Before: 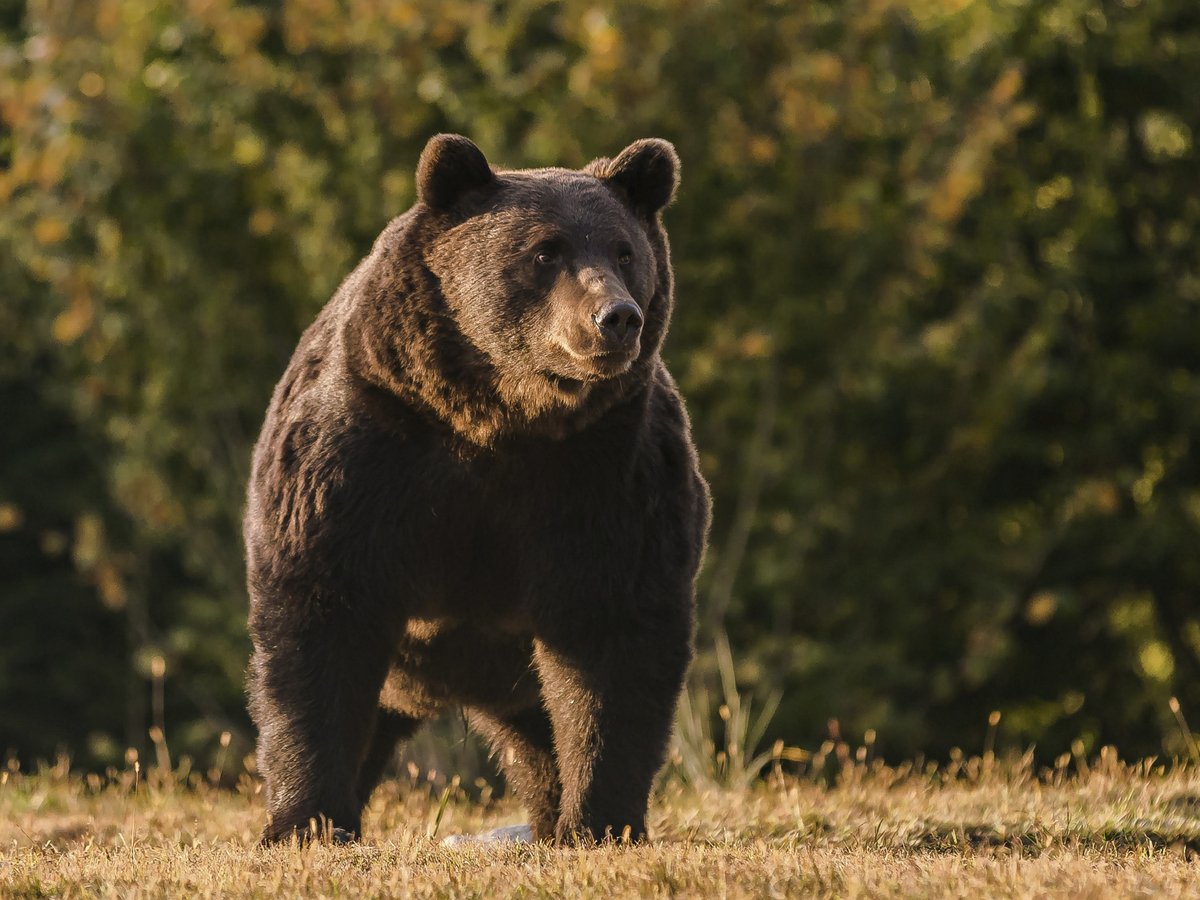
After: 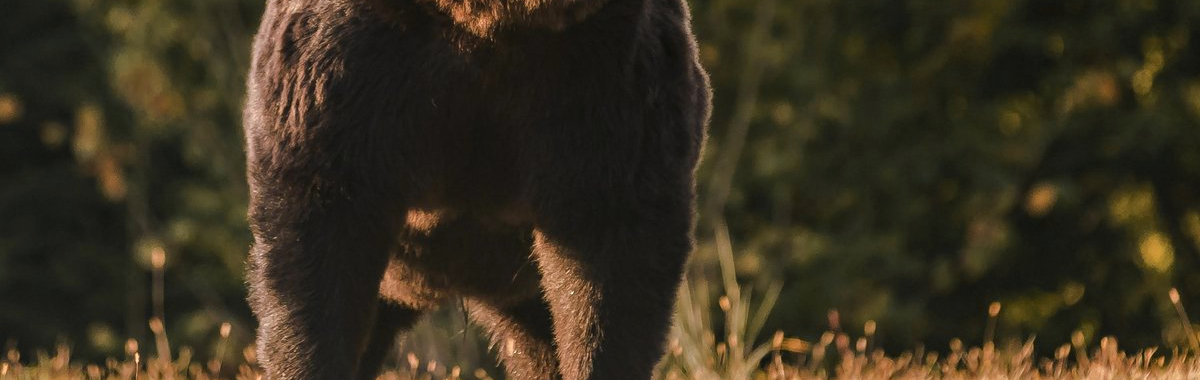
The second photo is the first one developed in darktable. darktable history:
crop: top 45.542%, bottom 12.142%
color zones: curves: ch1 [(0.263, 0.53) (0.376, 0.287) (0.487, 0.512) (0.748, 0.547) (1, 0.513)]; ch2 [(0.262, 0.45) (0.751, 0.477)]
